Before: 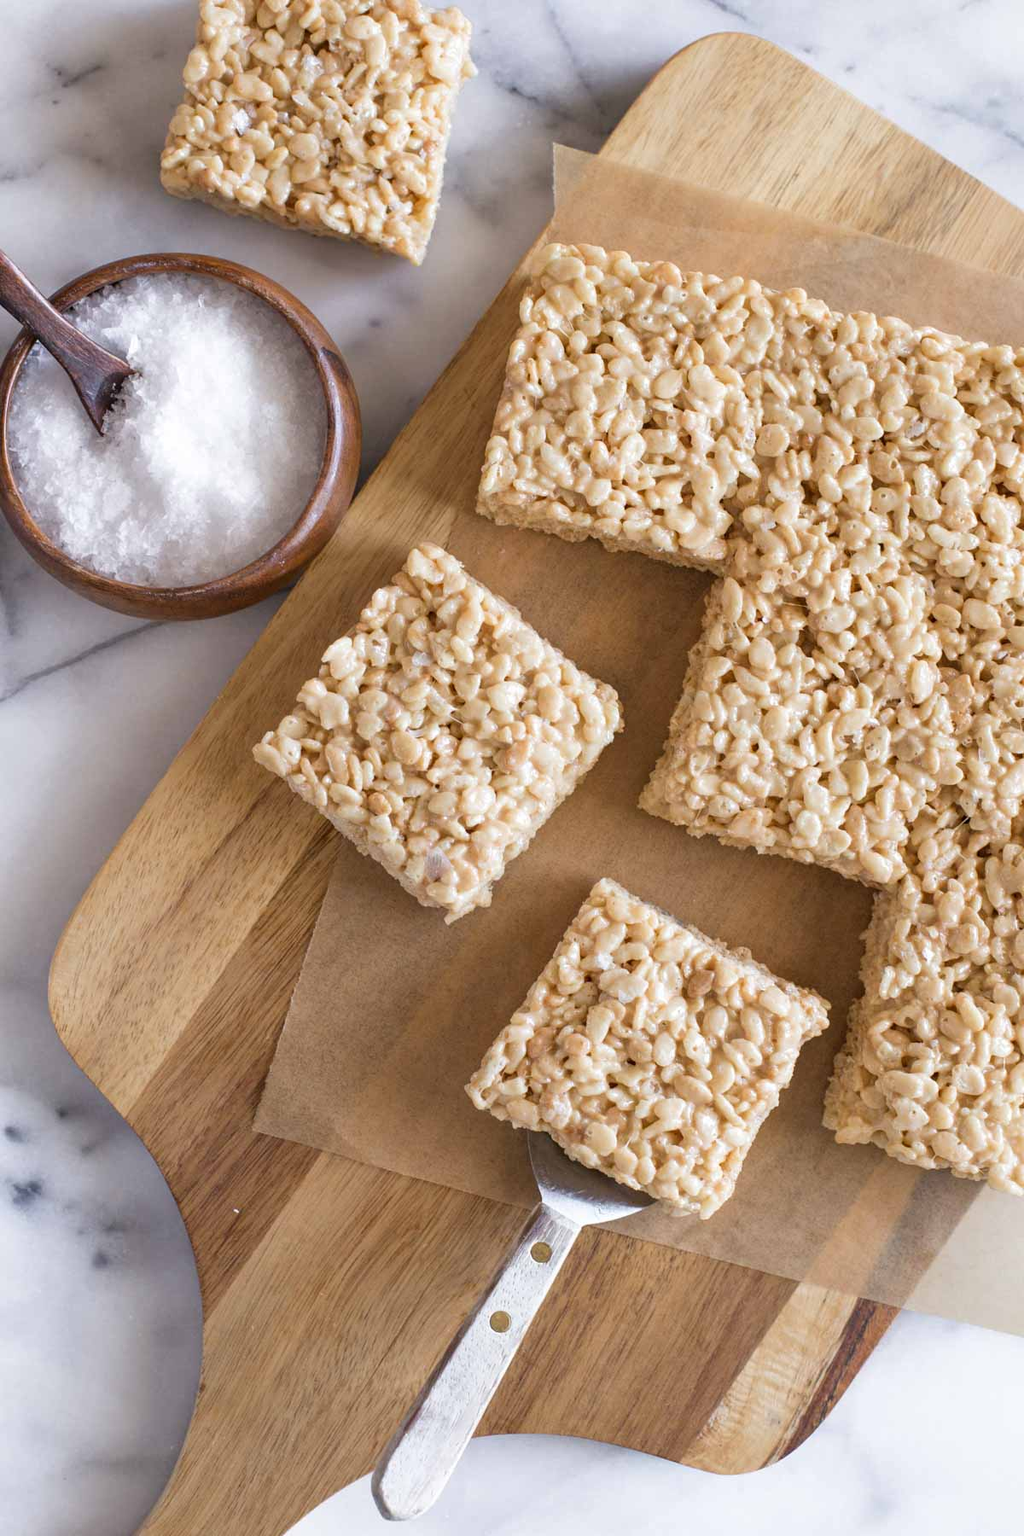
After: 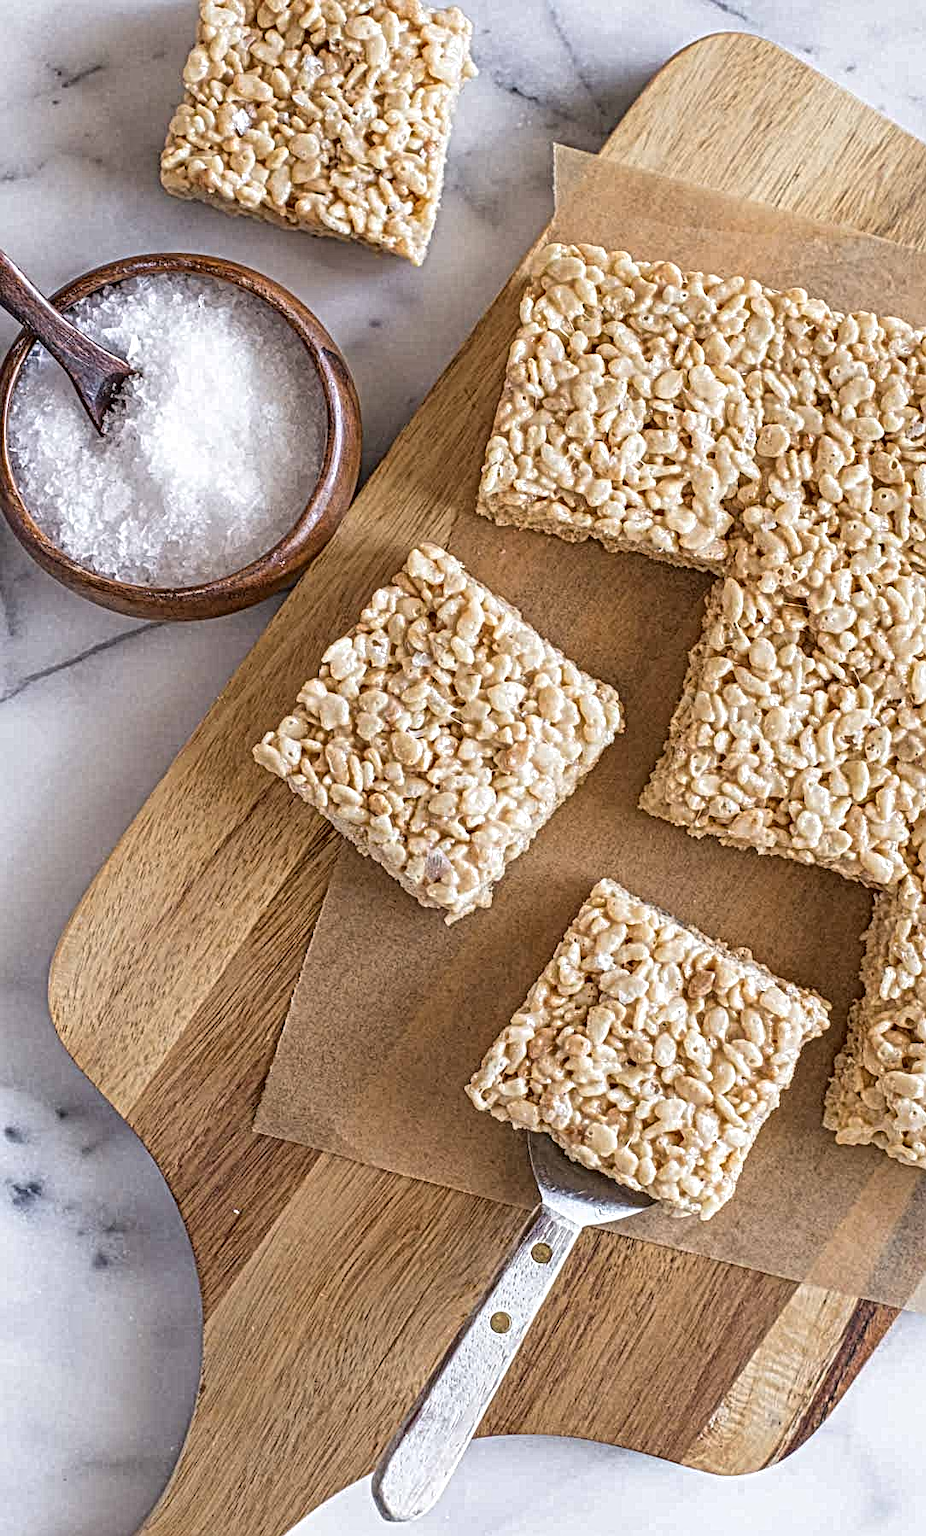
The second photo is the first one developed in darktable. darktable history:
crop: right 9.509%, bottom 0.031%
local contrast: mode bilateral grid, contrast 20, coarseness 3, detail 300%, midtone range 0.2
